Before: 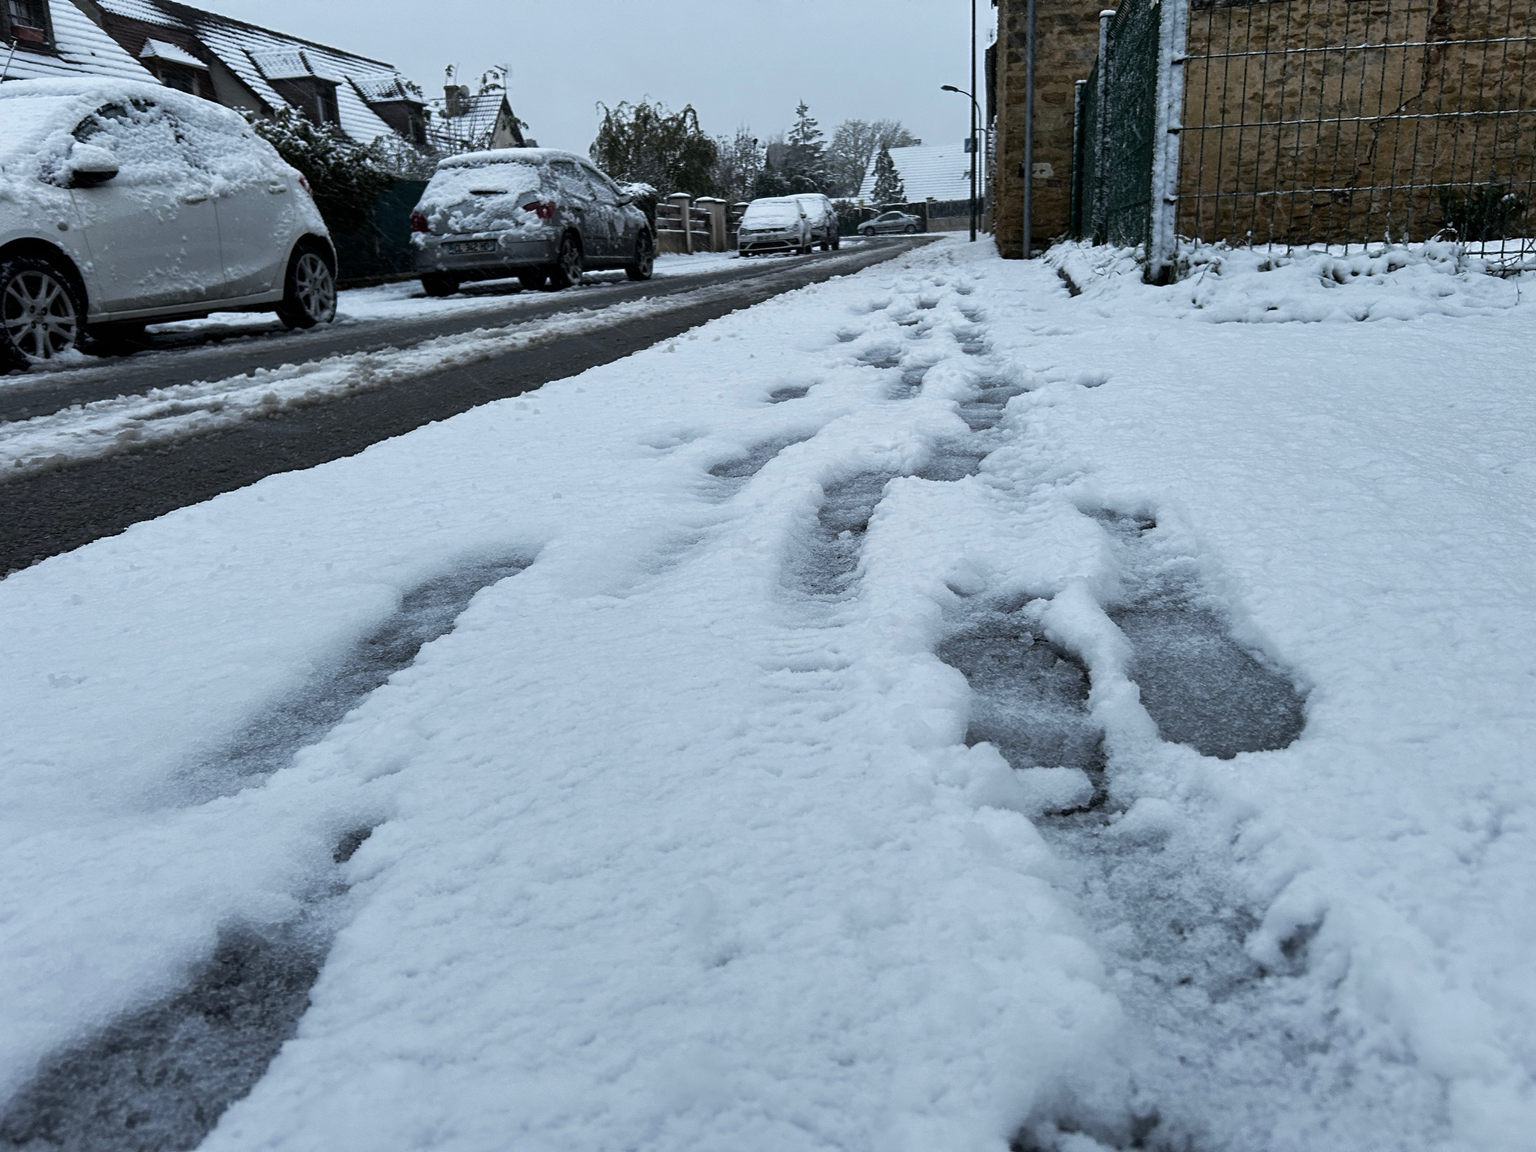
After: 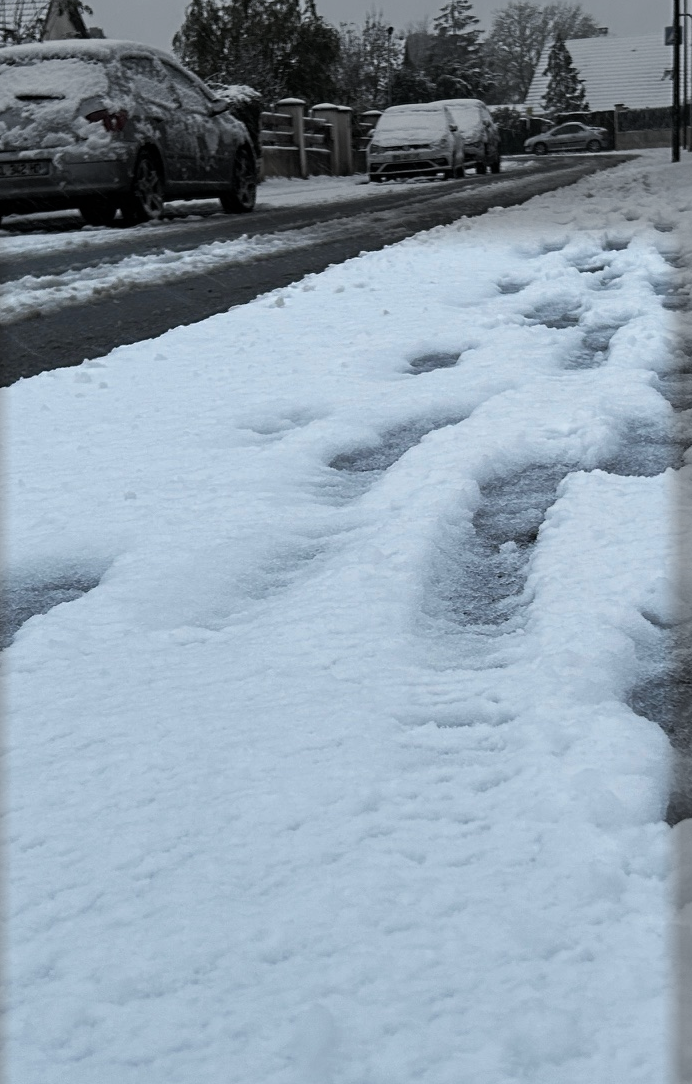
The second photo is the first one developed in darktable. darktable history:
crop and rotate: left 29.84%, top 10.252%, right 35.805%, bottom 18.017%
vignetting: fall-off start 93.73%, fall-off radius 5.84%, center (-0.027, 0.4), automatic ratio true, width/height ratio 1.332, shape 0.049
